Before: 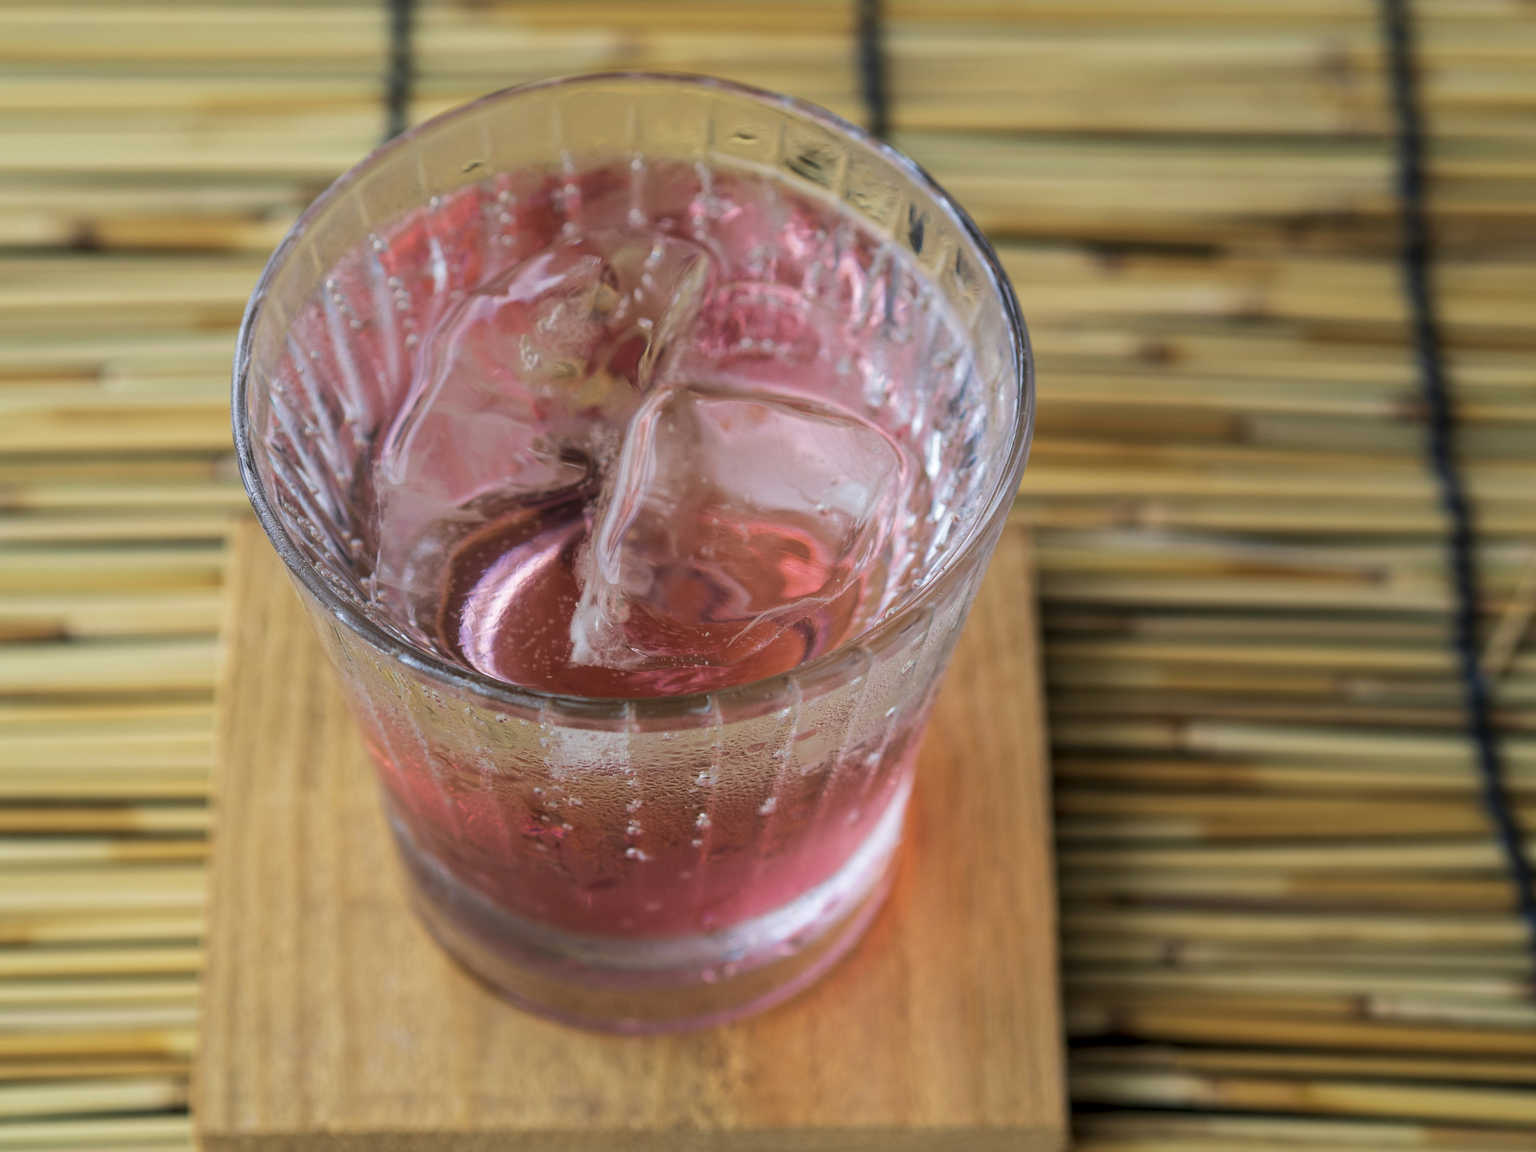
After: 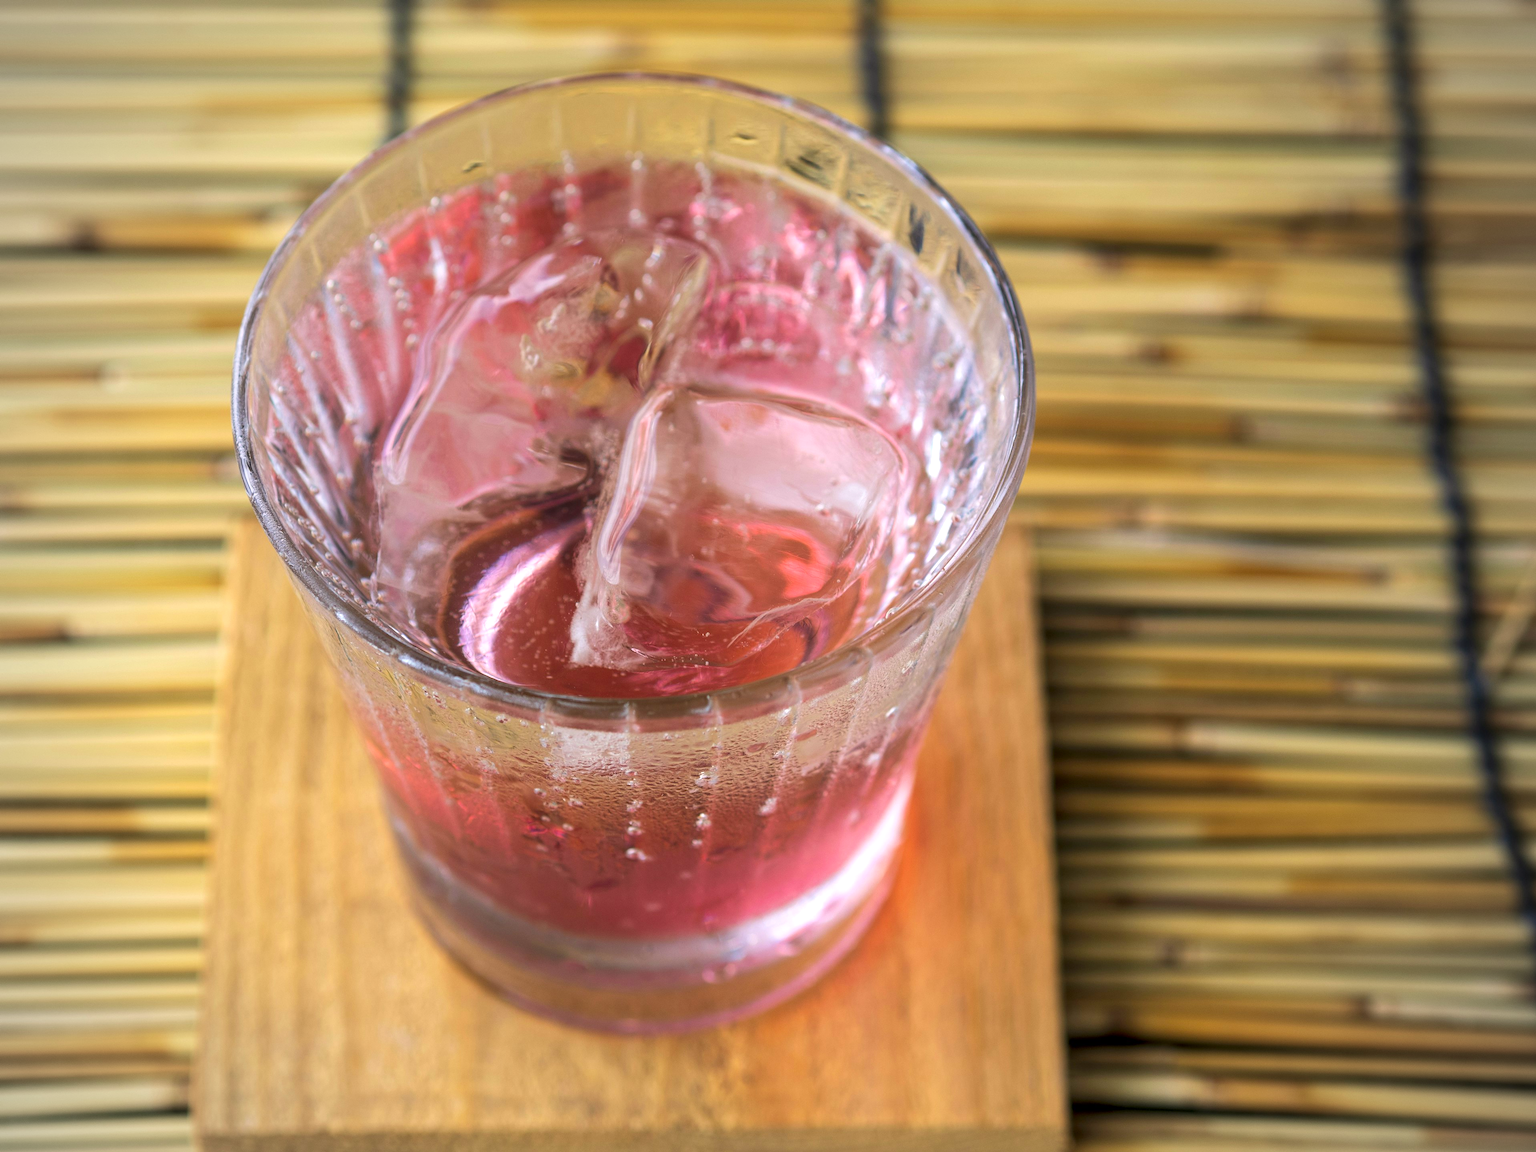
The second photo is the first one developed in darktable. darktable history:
color correction: highlights a* 3.34, highlights b* 2.05, saturation 1.21
vignetting: brightness -0.345
exposure: exposure 0.498 EV, compensate exposure bias true, compensate highlight preservation false
